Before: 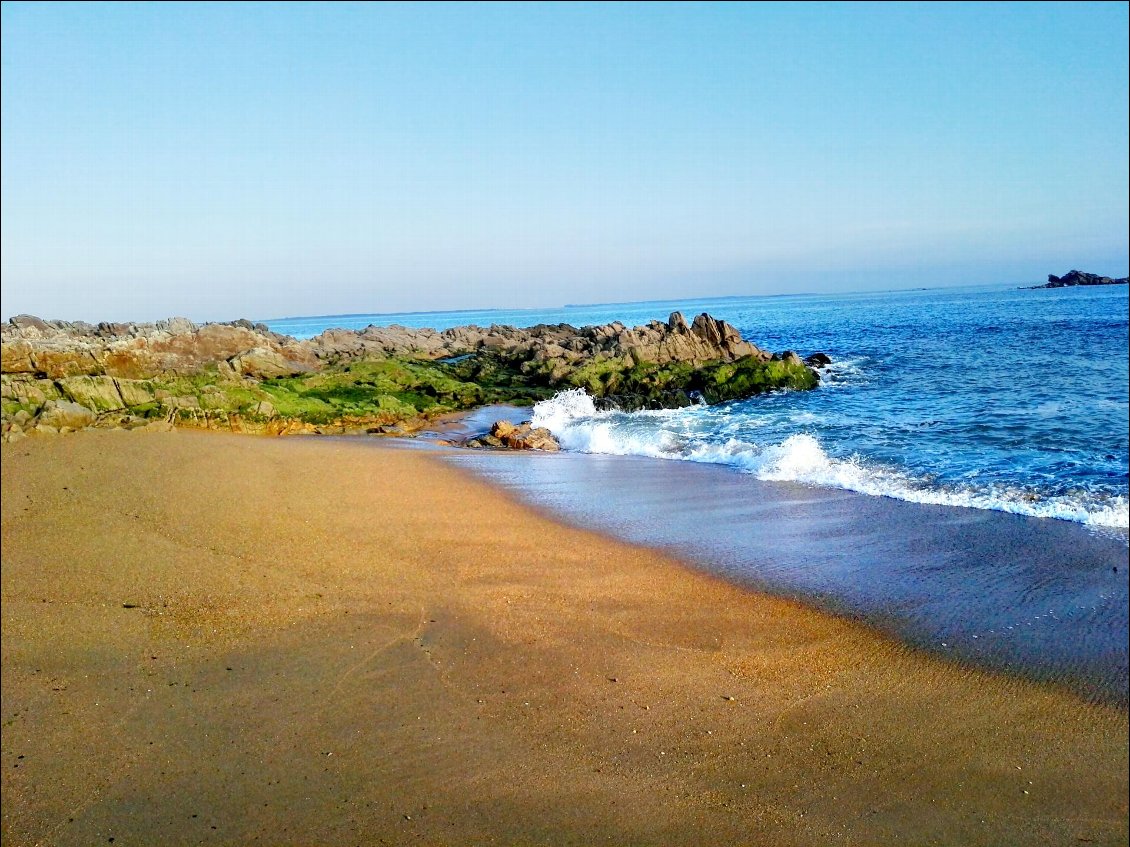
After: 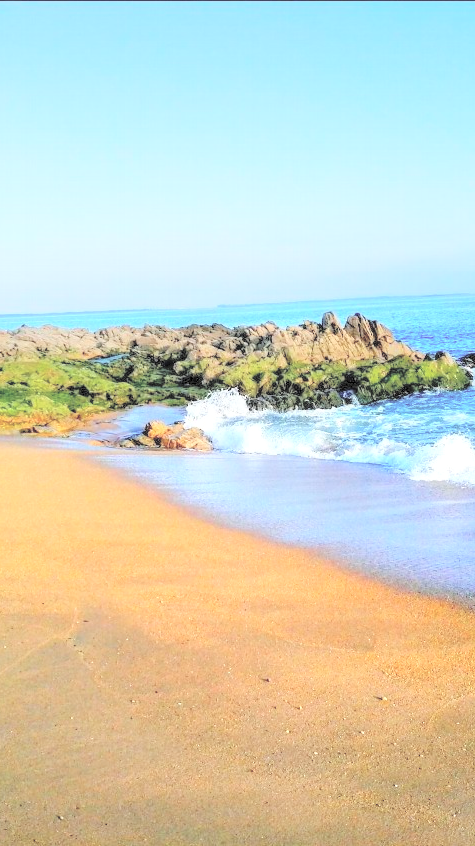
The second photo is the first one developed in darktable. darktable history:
crop: left 30.766%, right 27.157%
contrast brightness saturation: brightness 0.992
local contrast: on, module defaults
